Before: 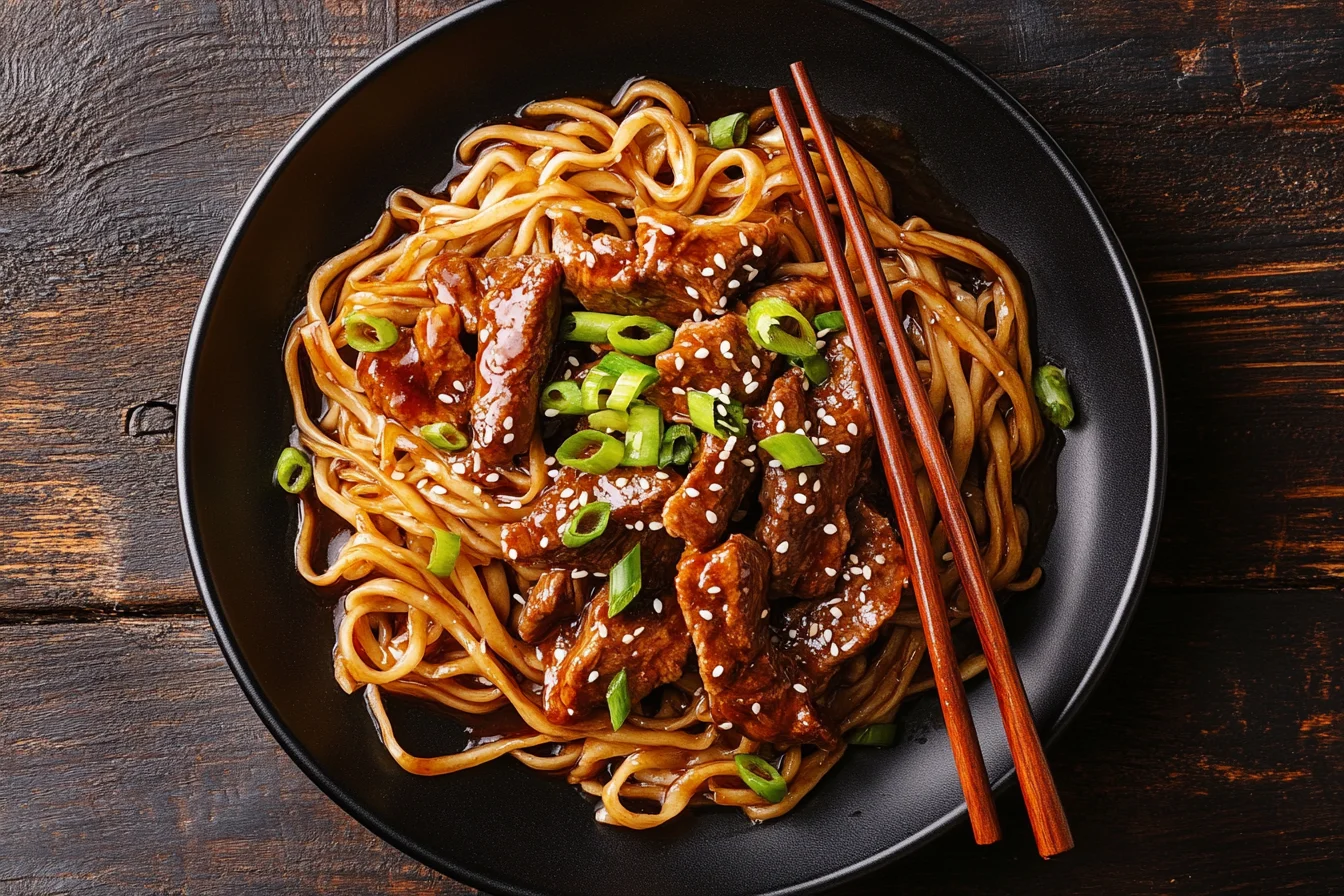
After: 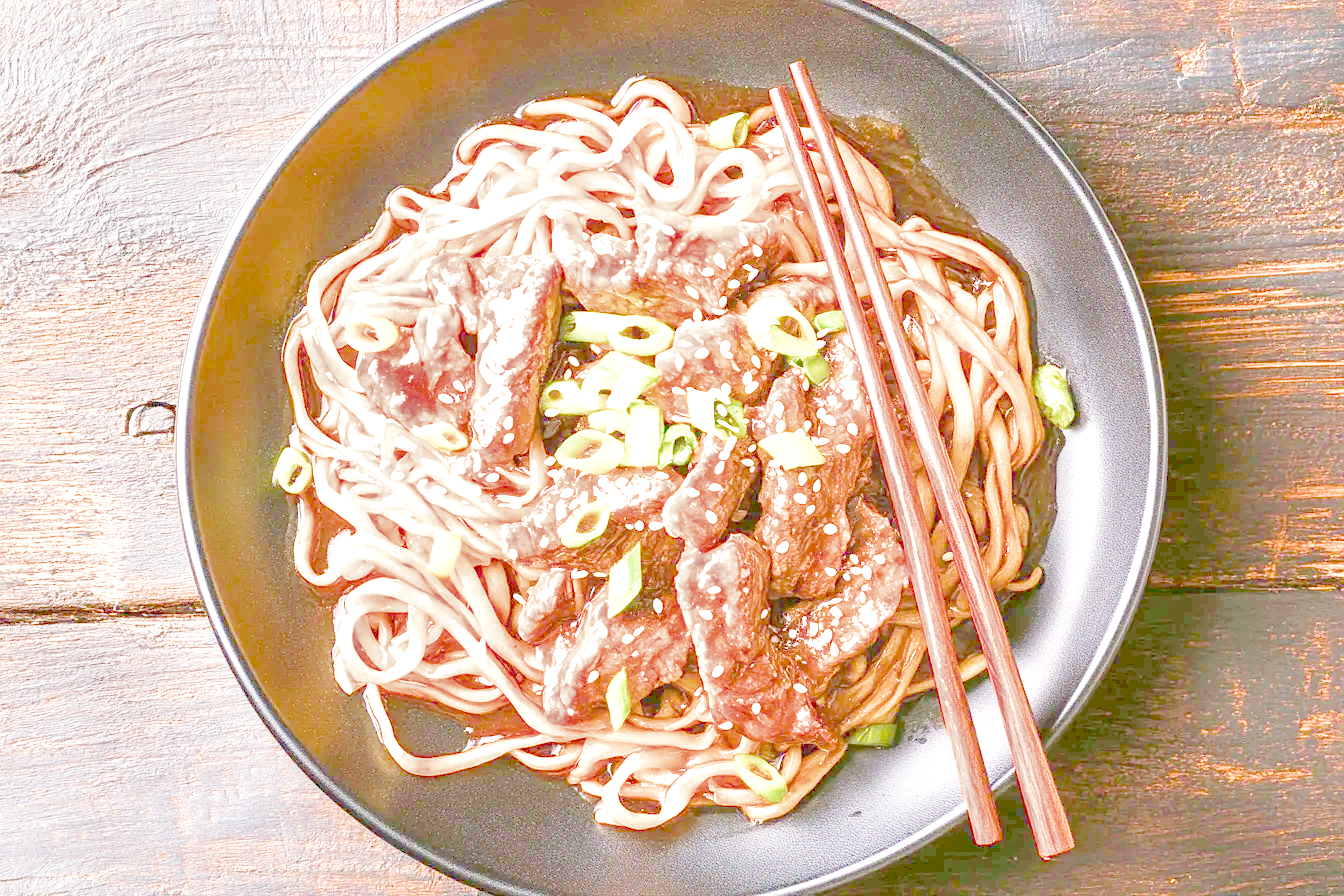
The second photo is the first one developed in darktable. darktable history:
exposure: exposure 0.6 EV, compensate highlight preservation false
local contrast: highlights 20%, detail 150%
color balance: output saturation 120%
filmic rgb: middle gray luminance 4.29%, black relative exposure -13 EV, white relative exposure 5 EV, threshold 6 EV, target black luminance 0%, hardness 5.19, latitude 59.69%, contrast 0.767, highlights saturation mix 5%, shadows ↔ highlights balance 25.95%, add noise in highlights 0, color science v3 (2019), use custom middle-gray values true, iterations of high-quality reconstruction 0, contrast in highlights soft, enable highlight reconstruction true
